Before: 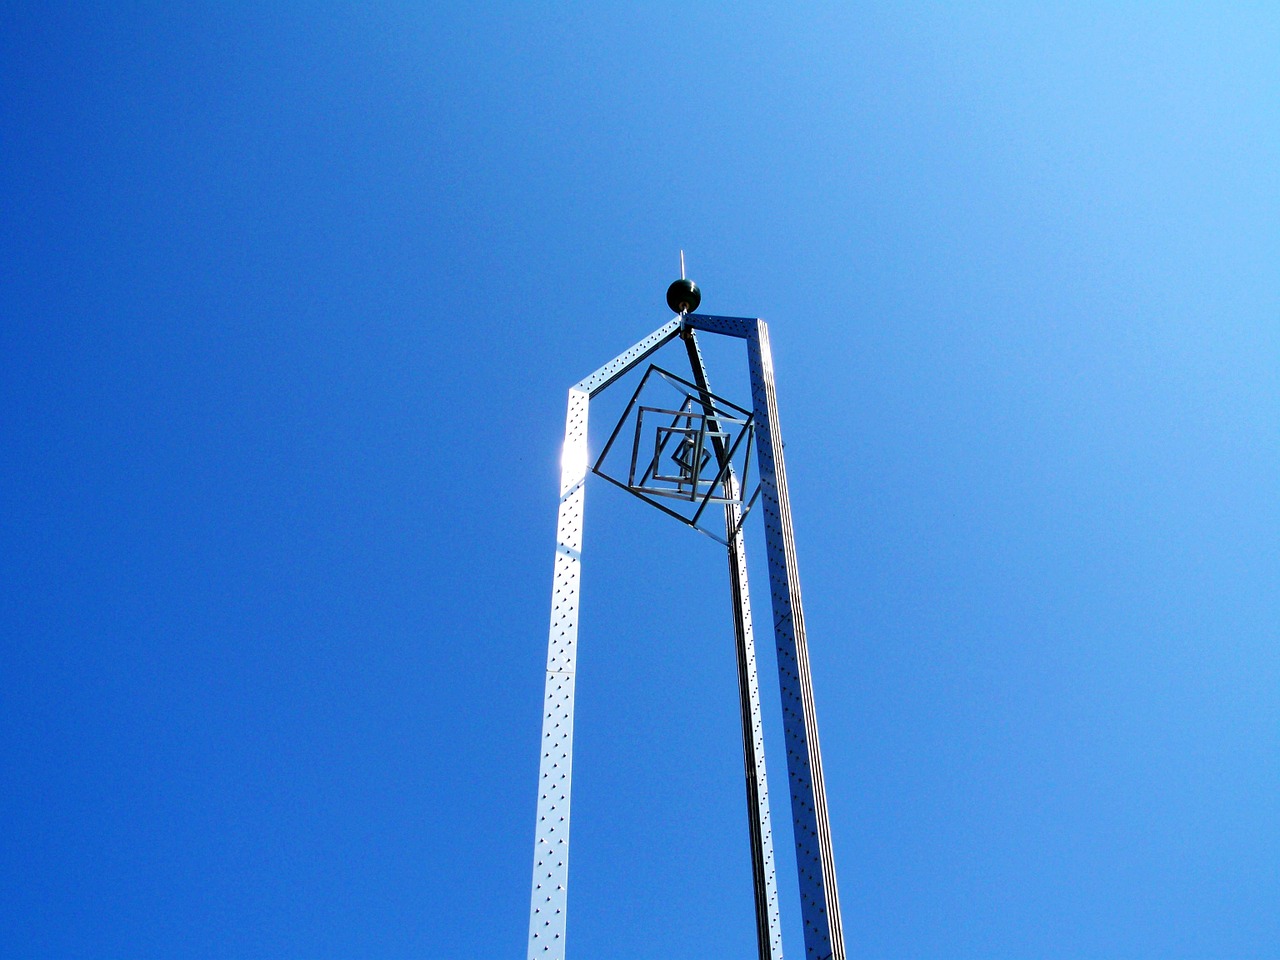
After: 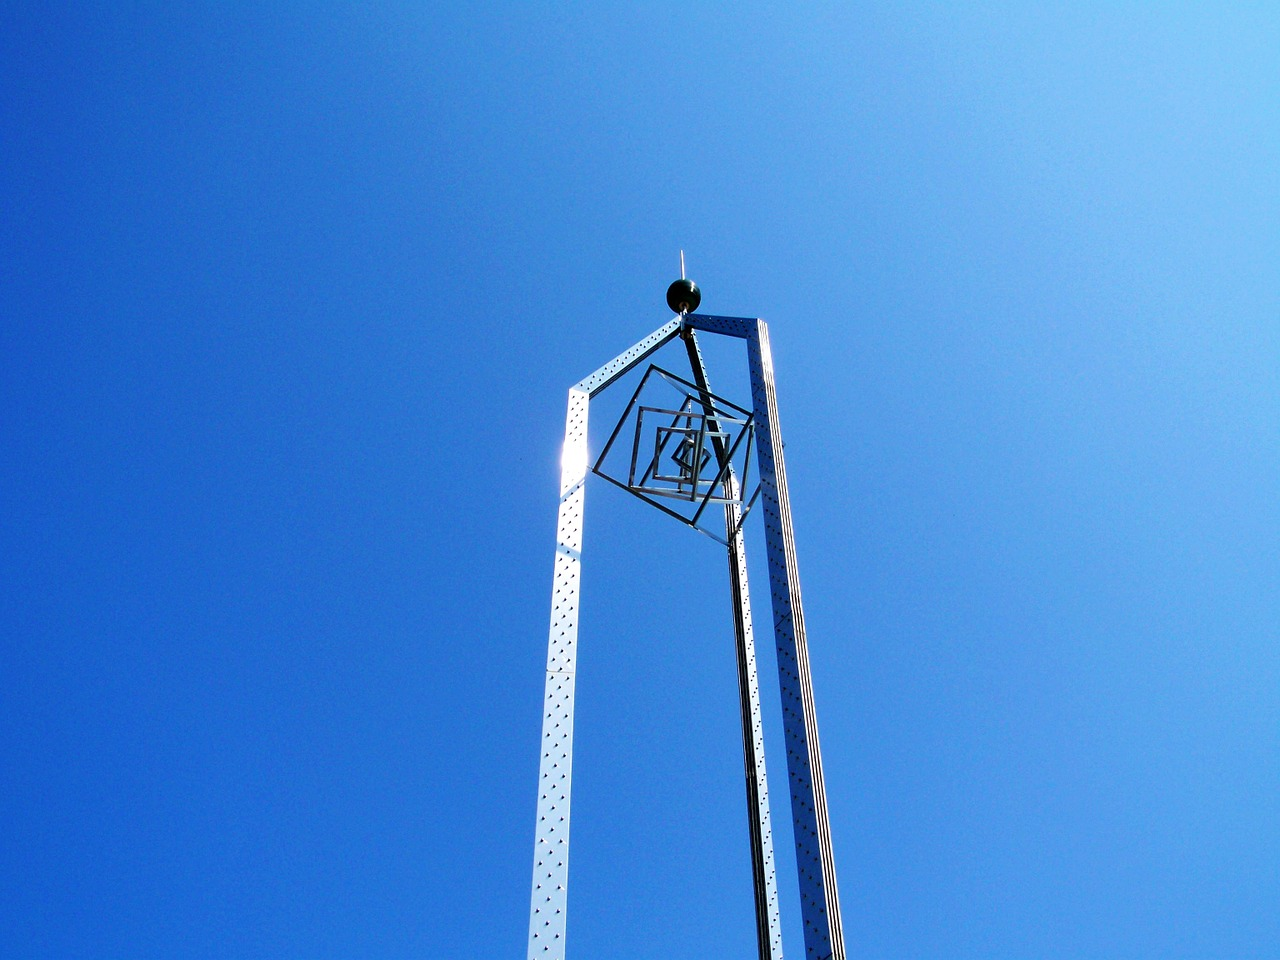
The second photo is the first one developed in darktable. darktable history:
shadows and highlights: shadows 37.08, highlights -26.62, soften with gaussian
